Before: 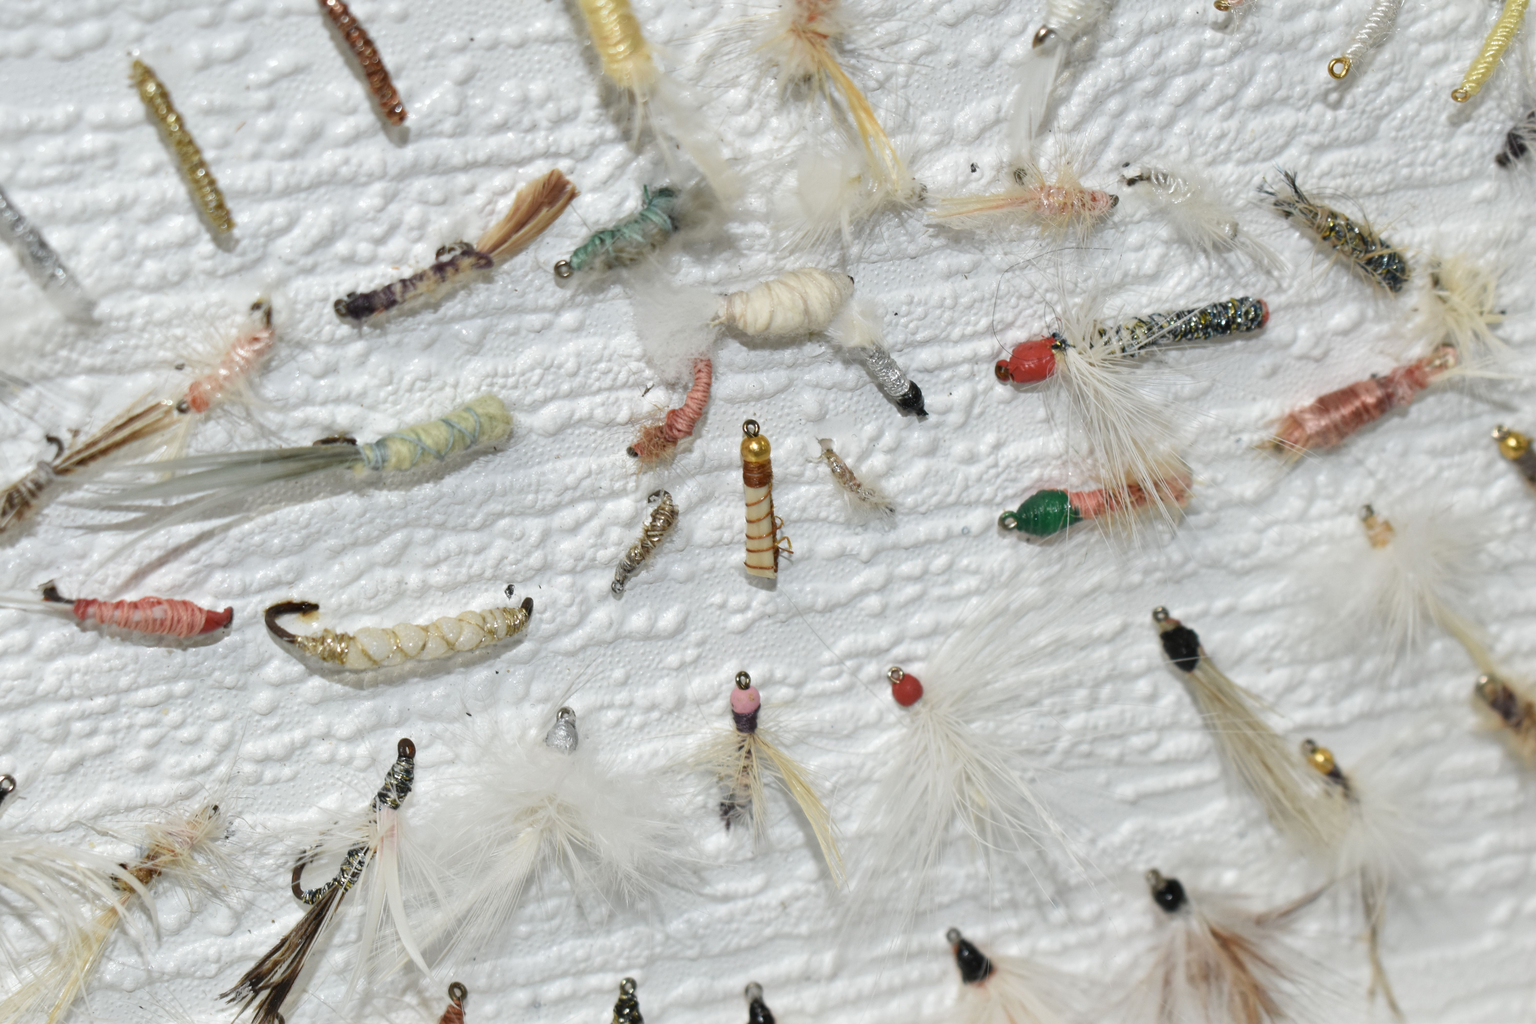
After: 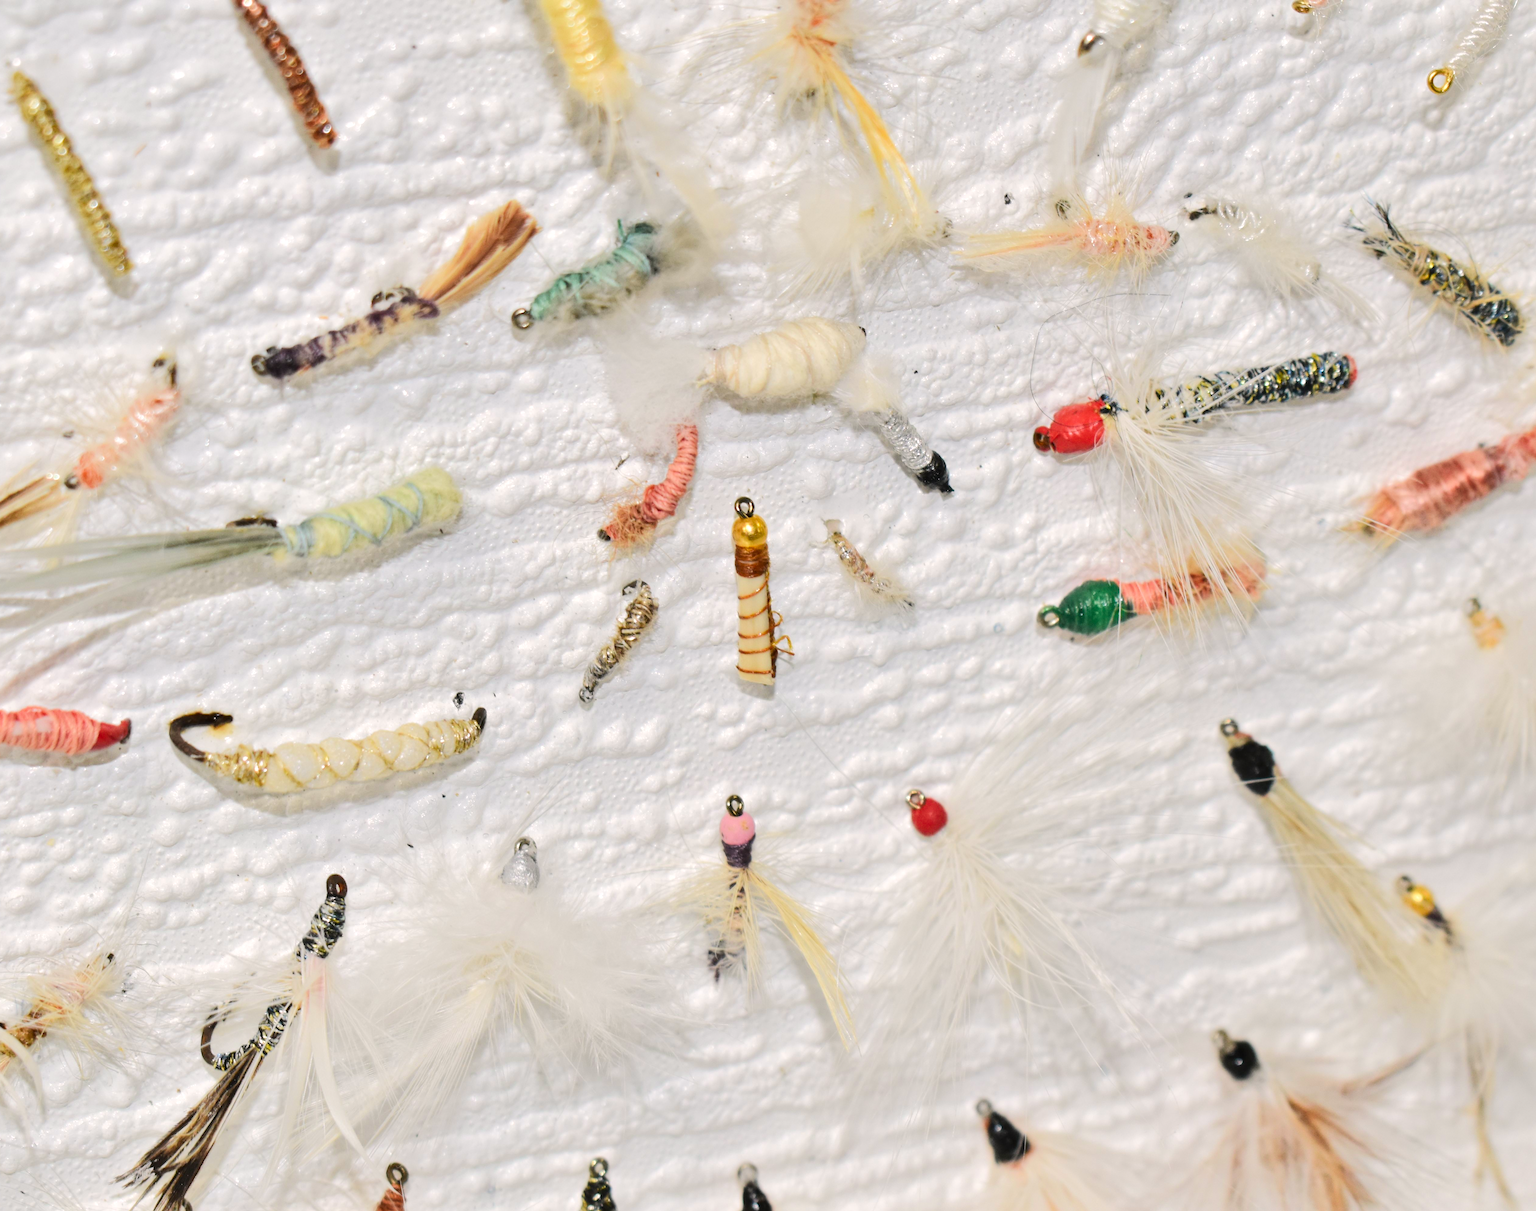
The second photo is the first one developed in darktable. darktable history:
crop: left 7.976%, right 7.512%
tone equalizer: -7 EV 0.16 EV, -6 EV 0.585 EV, -5 EV 1.13 EV, -4 EV 1.33 EV, -3 EV 1.13 EV, -2 EV 0.6 EV, -1 EV 0.152 EV, edges refinement/feathering 500, mask exposure compensation -1.57 EV, preserve details no
shadows and highlights: shadows 20.96, highlights -36.09, soften with gaussian
color correction: highlights a* 3.2, highlights b* 2.08, saturation 1.16
